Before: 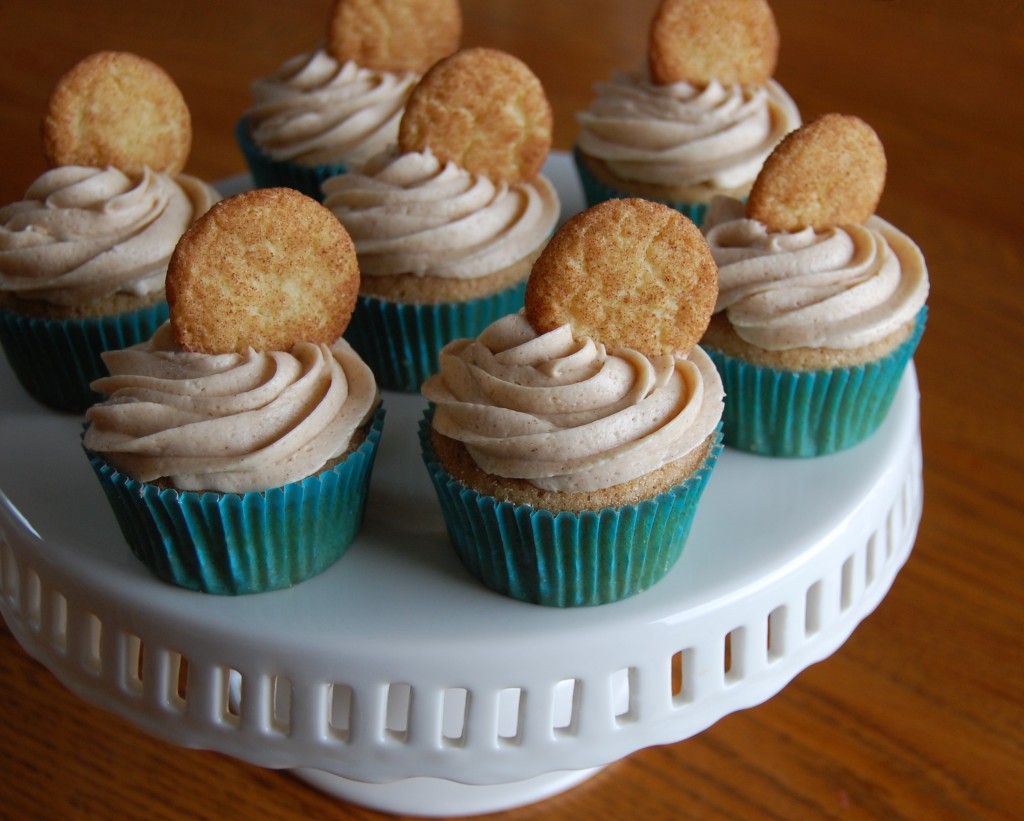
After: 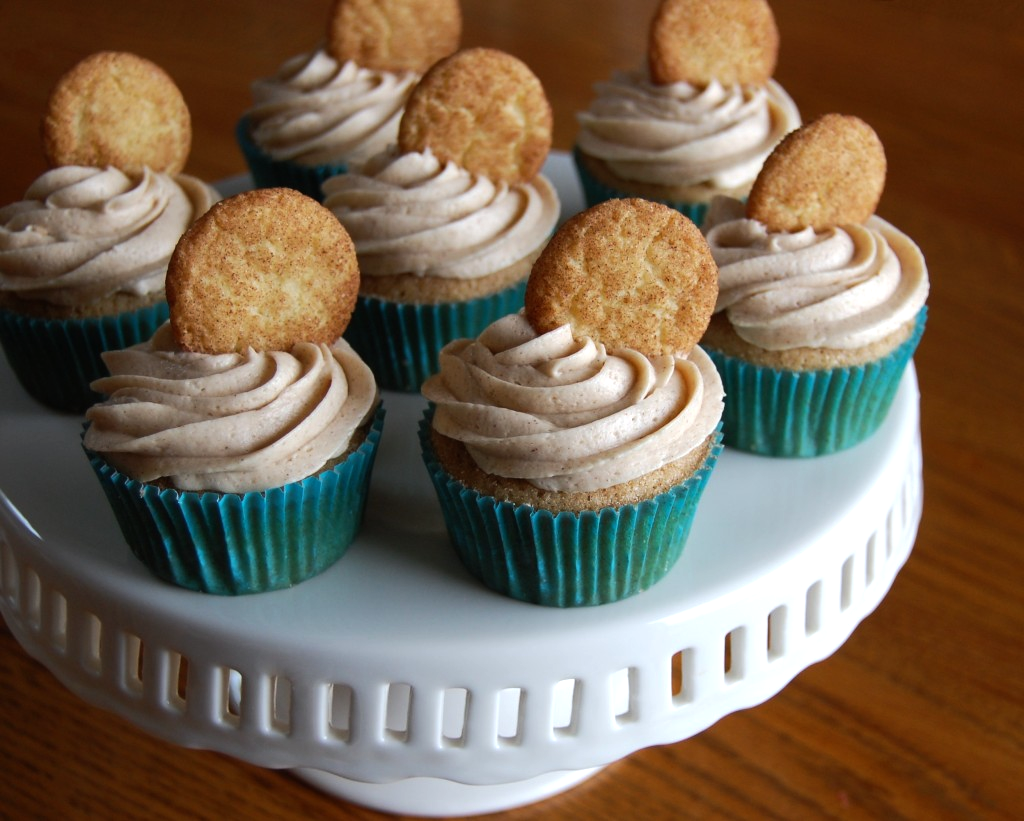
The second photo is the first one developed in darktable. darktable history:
tone equalizer: -8 EV -0.401 EV, -7 EV -0.402 EV, -6 EV -0.308 EV, -5 EV -0.229 EV, -3 EV 0.243 EV, -2 EV 0.311 EV, -1 EV 0.404 EV, +0 EV 0.389 EV, edges refinement/feathering 500, mask exposure compensation -1.57 EV, preserve details no
